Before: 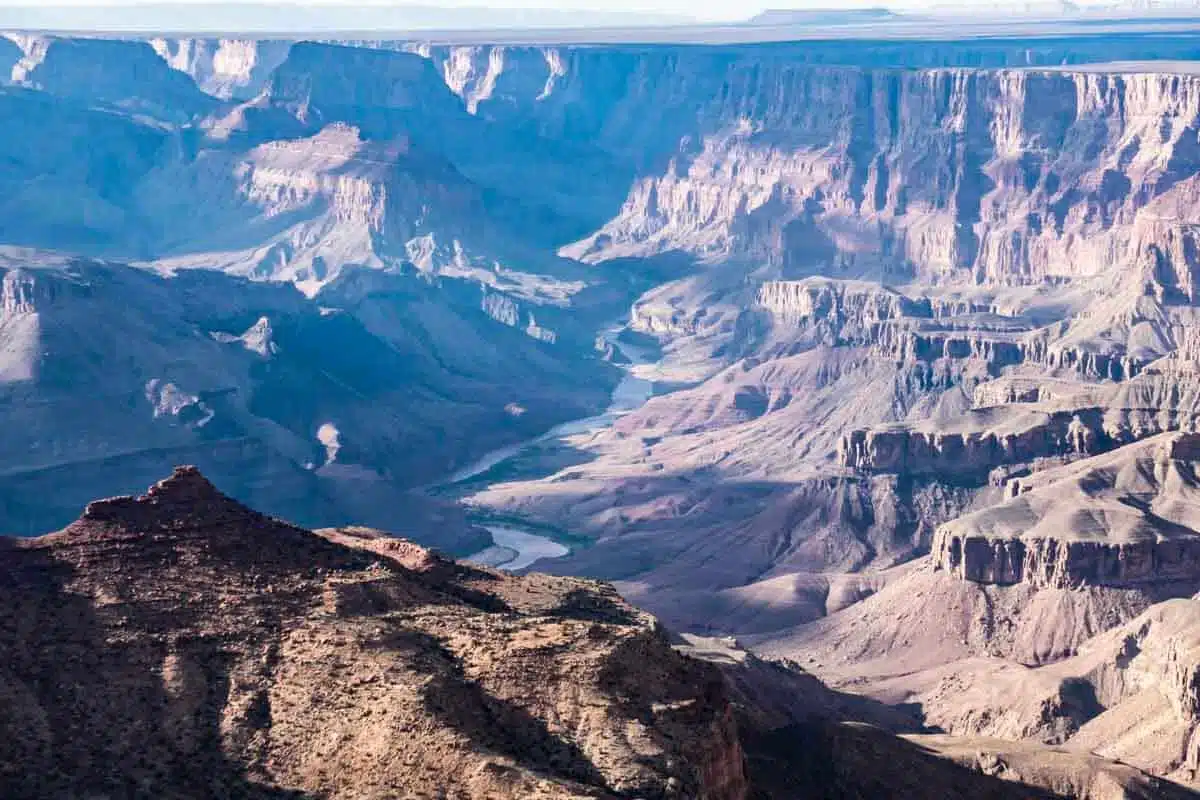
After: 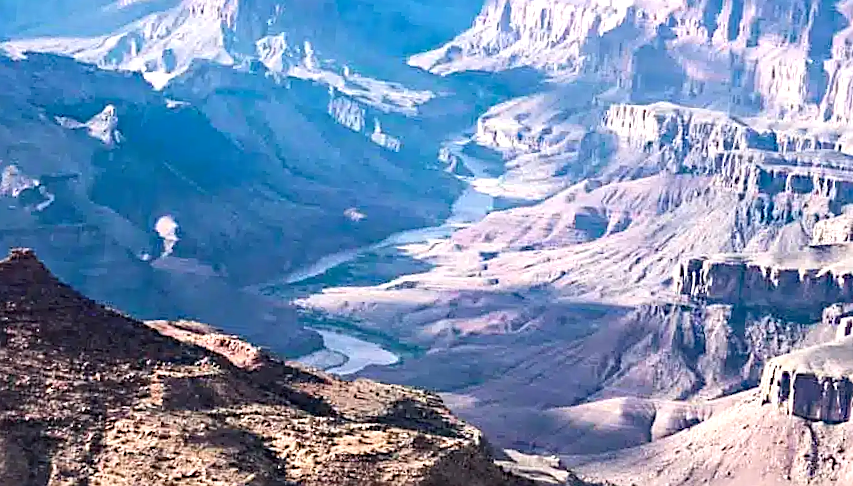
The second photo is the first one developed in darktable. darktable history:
sharpen: on, module defaults
base curve: curves: ch0 [(0, 0) (0.297, 0.298) (1, 1)], fusion 1, preserve colors none
crop and rotate: angle -3.89°, left 9.75%, top 21.073%, right 12.06%, bottom 11.993%
